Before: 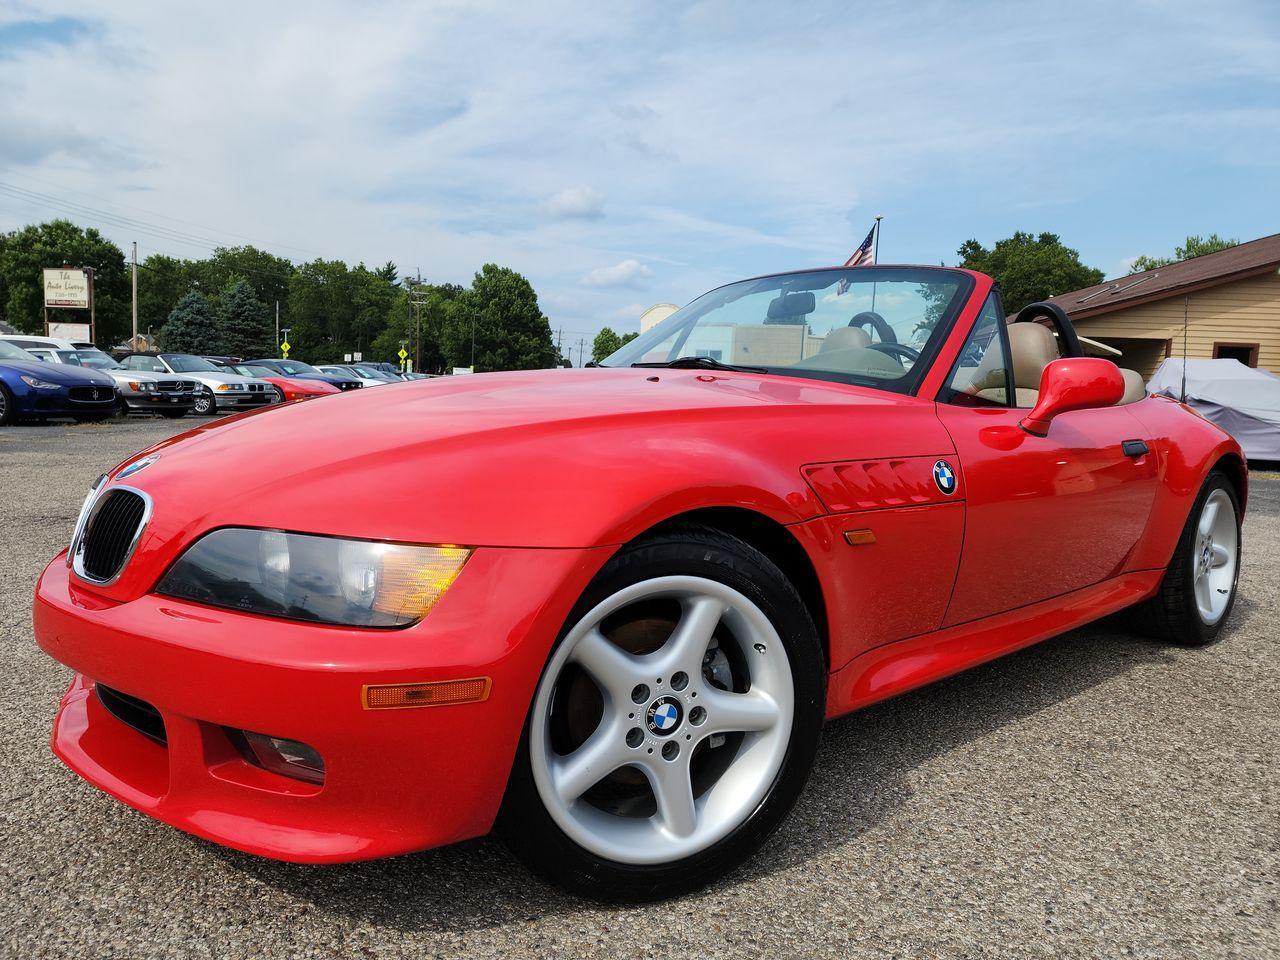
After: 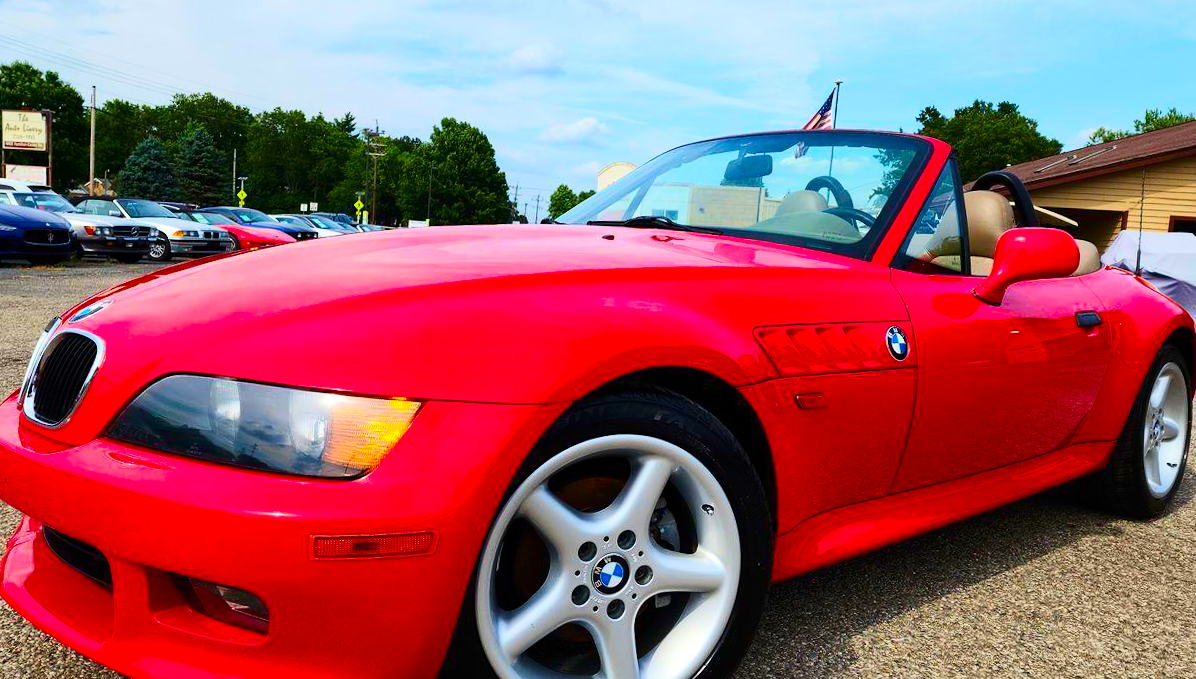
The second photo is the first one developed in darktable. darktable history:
velvia: strength 15%
crop and rotate: left 2.991%, top 13.302%, right 1.981%, bottom 12.636%
rotate and perspective: rotation 1.57°, crop left 0.018, crop right 0.982, crop top 0.039, crop bottom 0.961
contrast brightness saturation: contrast 0.26, brightness 0.02, saturation 0.87
